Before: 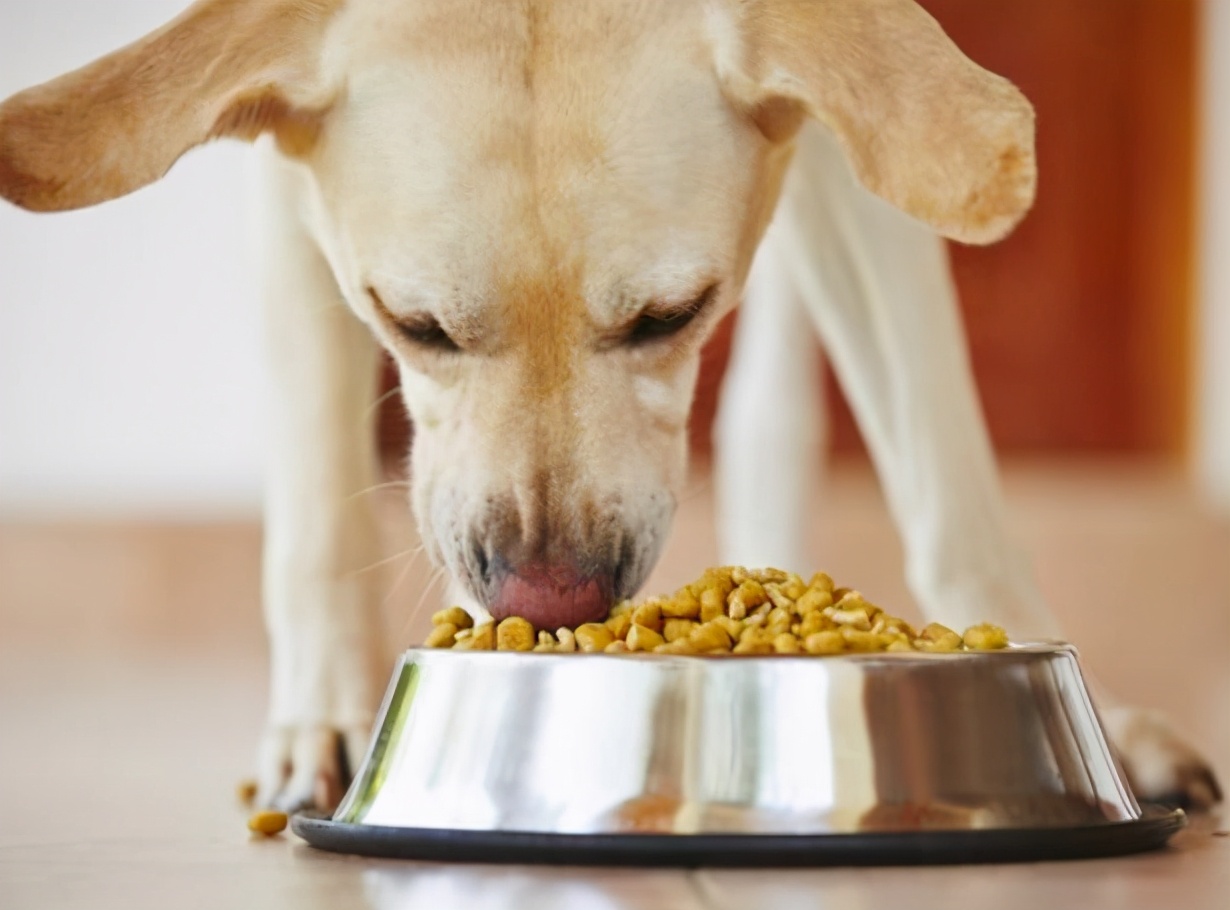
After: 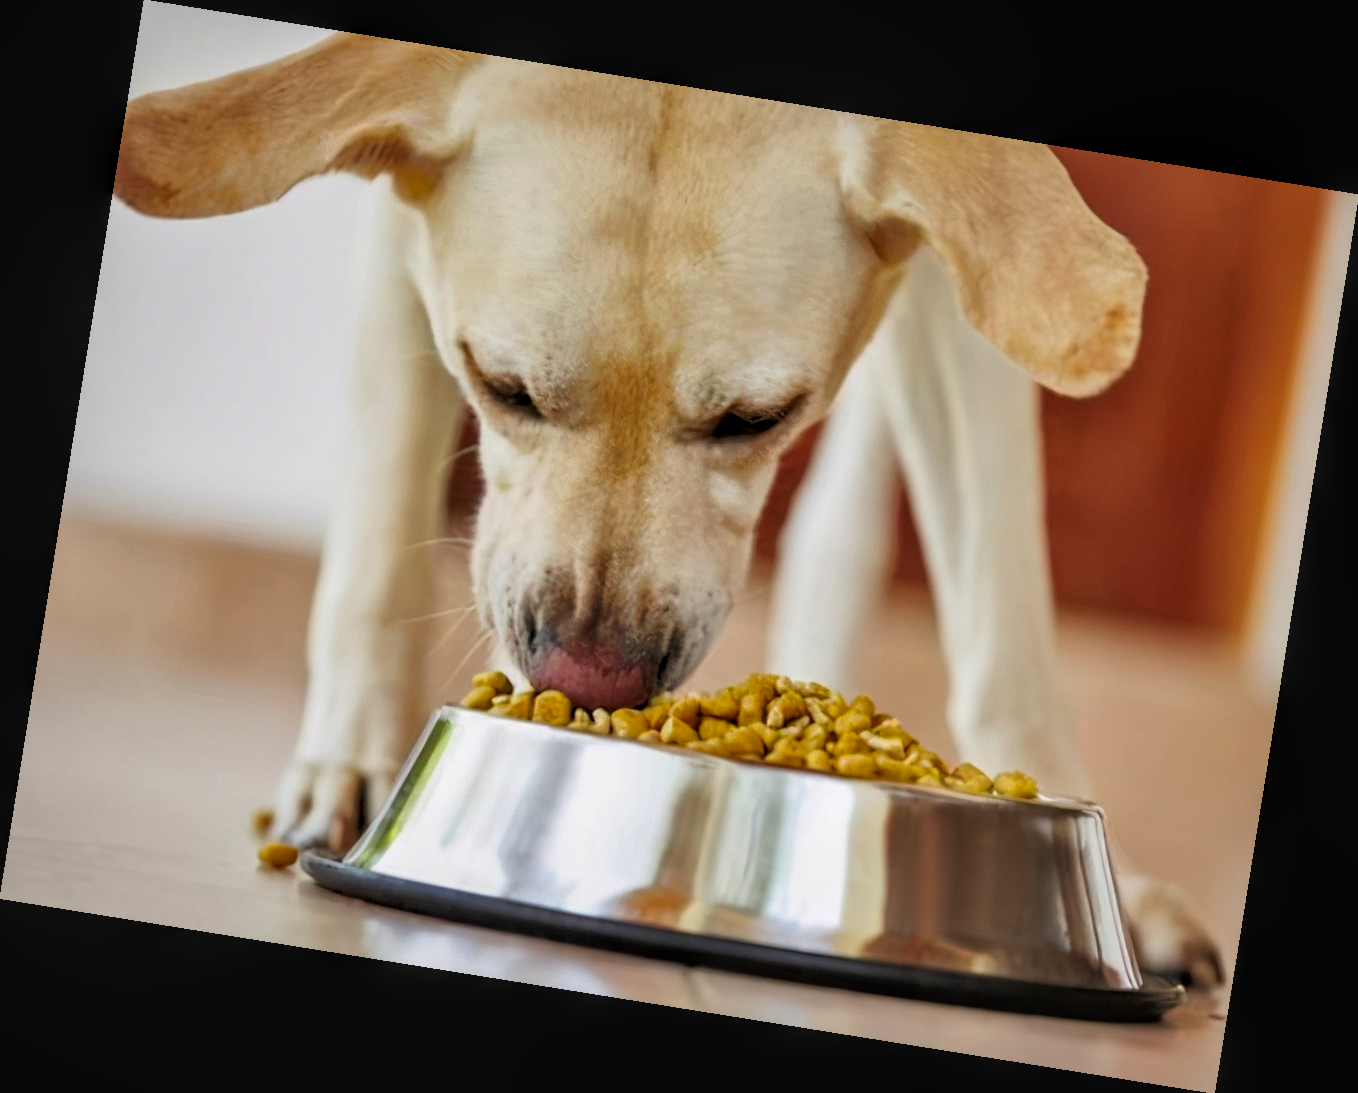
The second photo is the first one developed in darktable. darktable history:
rotate and perspective: rotation 9.12°, automatic cropping off
local contrast: on, module defaults
shadows and highlights: on, module defaults
tone curve: curves: ch0 [(0, 0) (0.118, 0.034) (0.182, 0.124) (0.265, 0.214) (0.504, 0.508) (0.783, 0.825) (1, 1)], color space Lab, linked channels, preserve colors none
